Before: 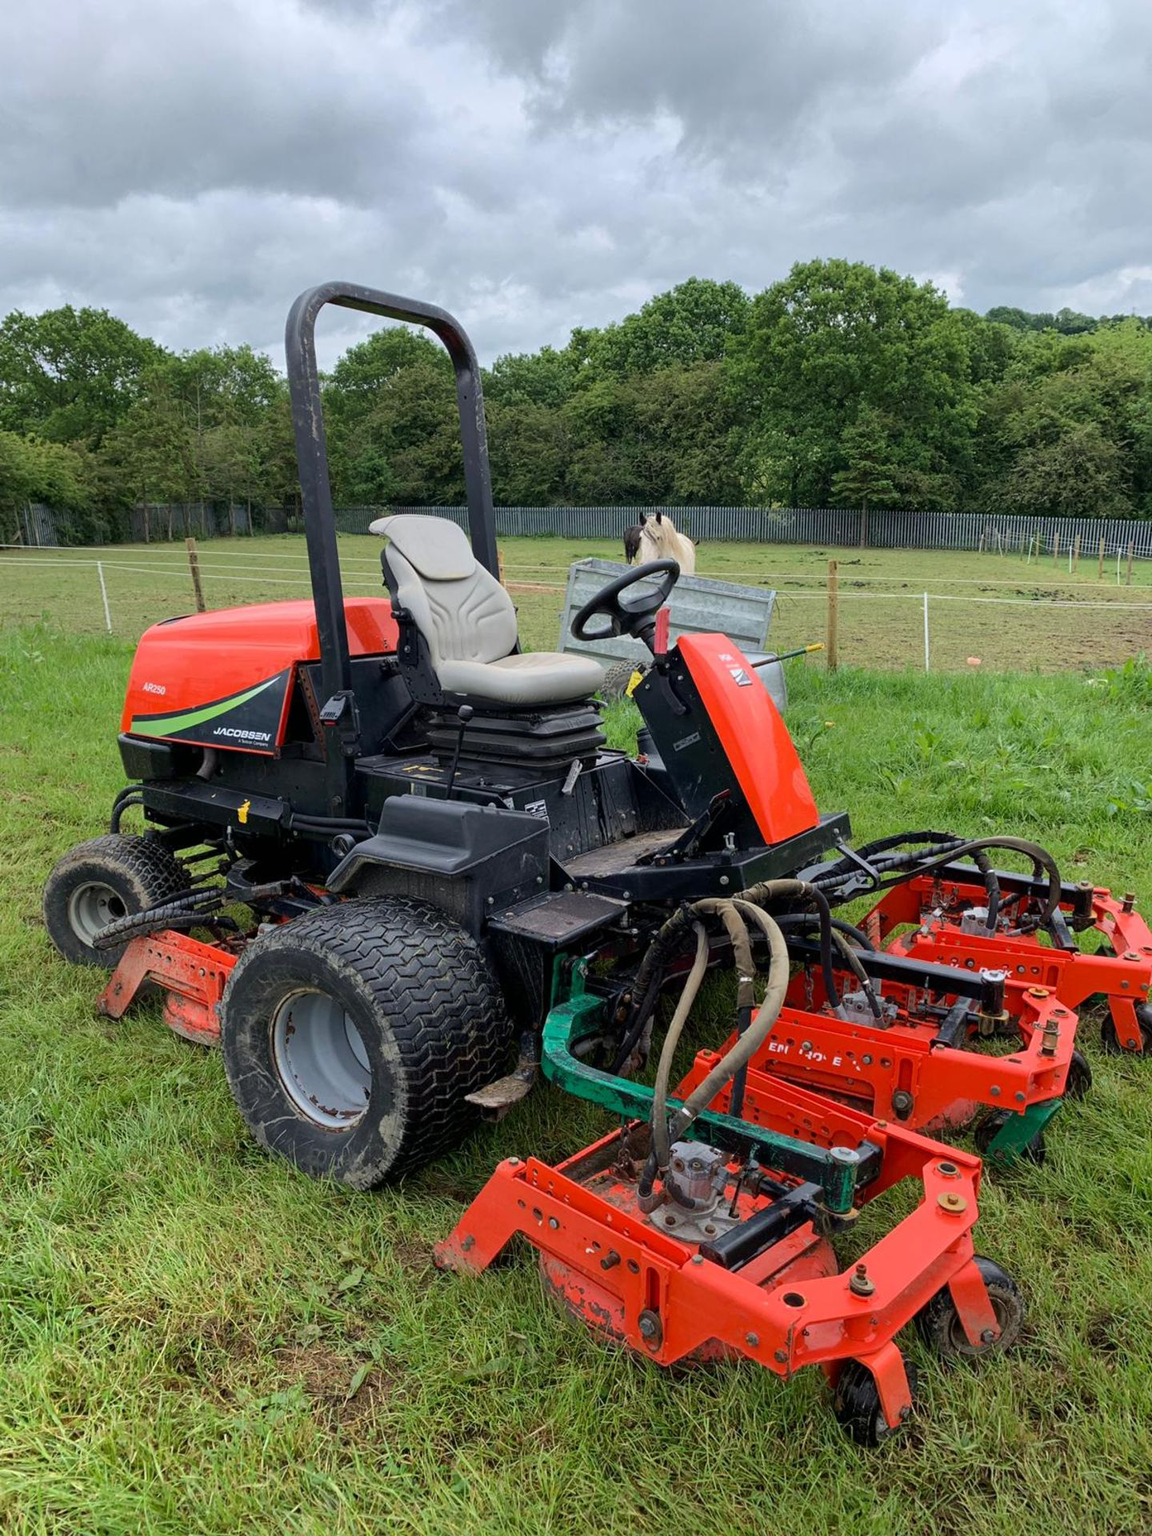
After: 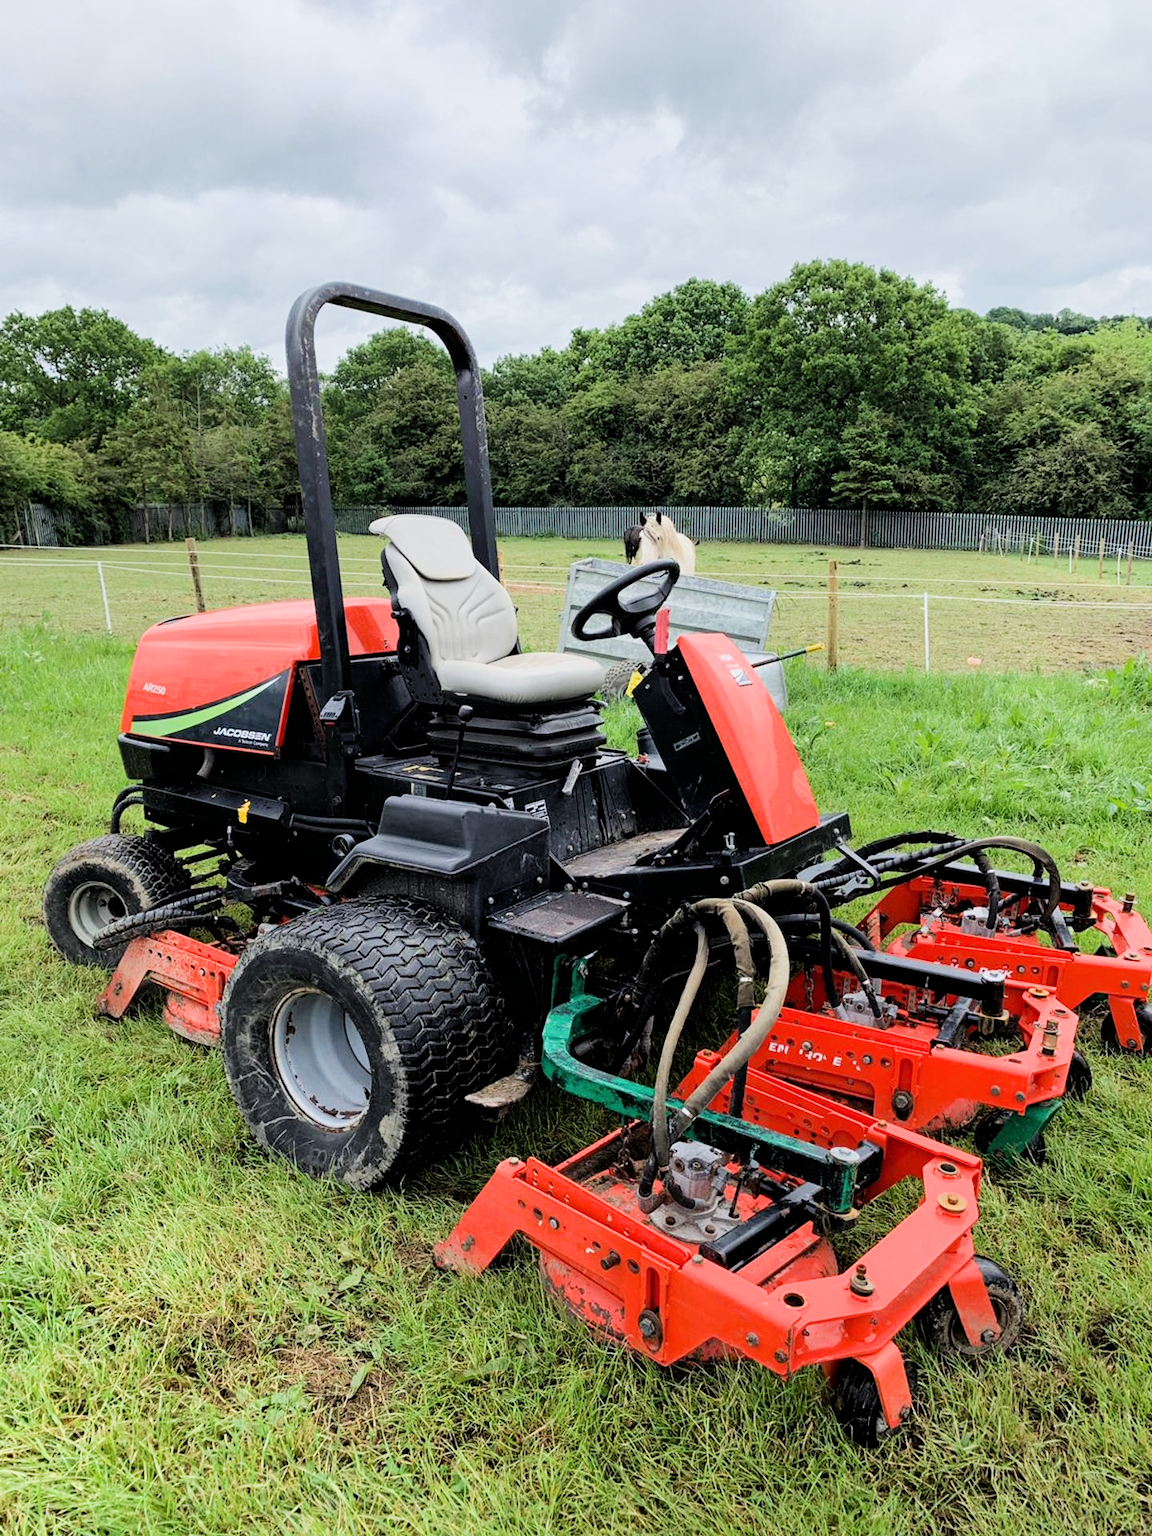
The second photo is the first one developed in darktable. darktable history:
filmic rgb: black relative exposure -5 EV, hardness 2.88, contrast 1.3, highlights saturation mix -30%
exposure: black level correction 0, exposure 0.7 EV, compensate exposure bias true, compensate highlight preservation false
